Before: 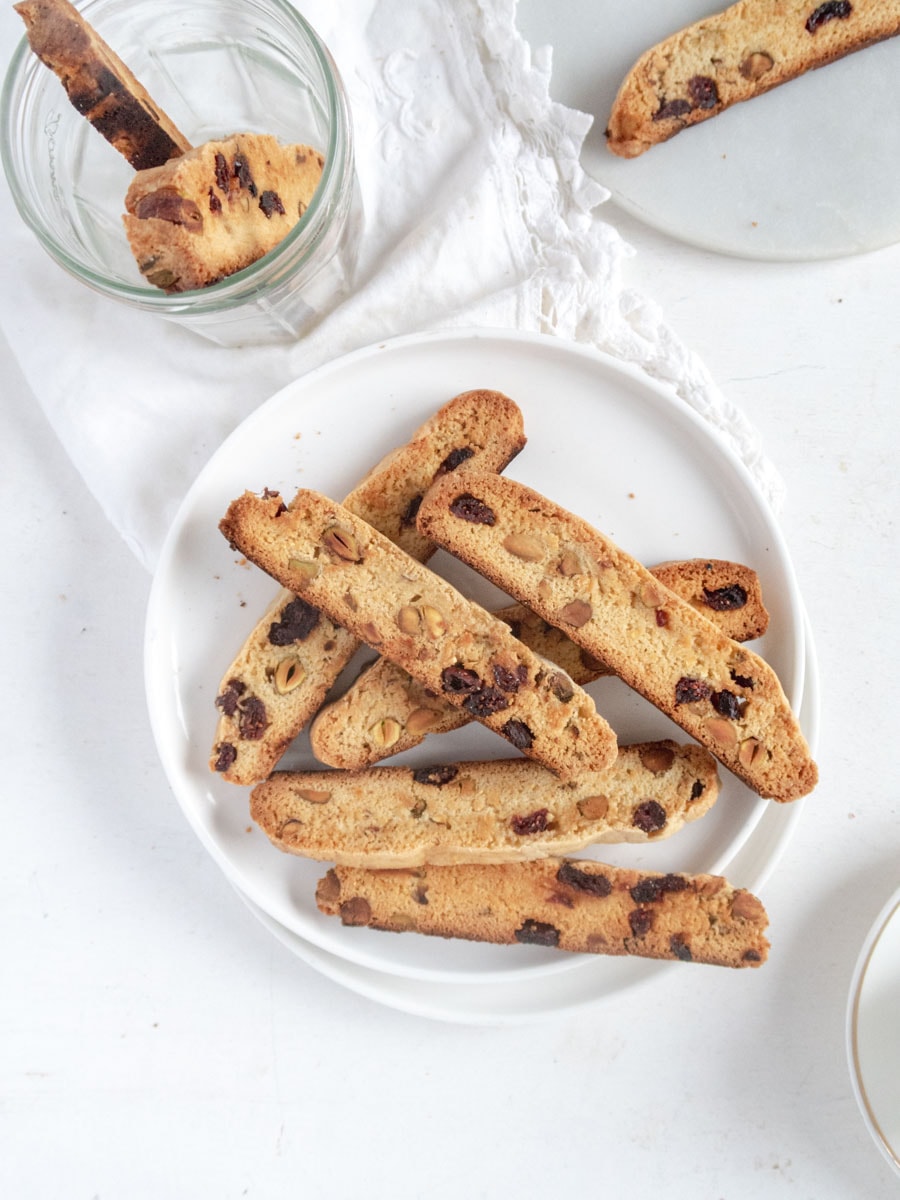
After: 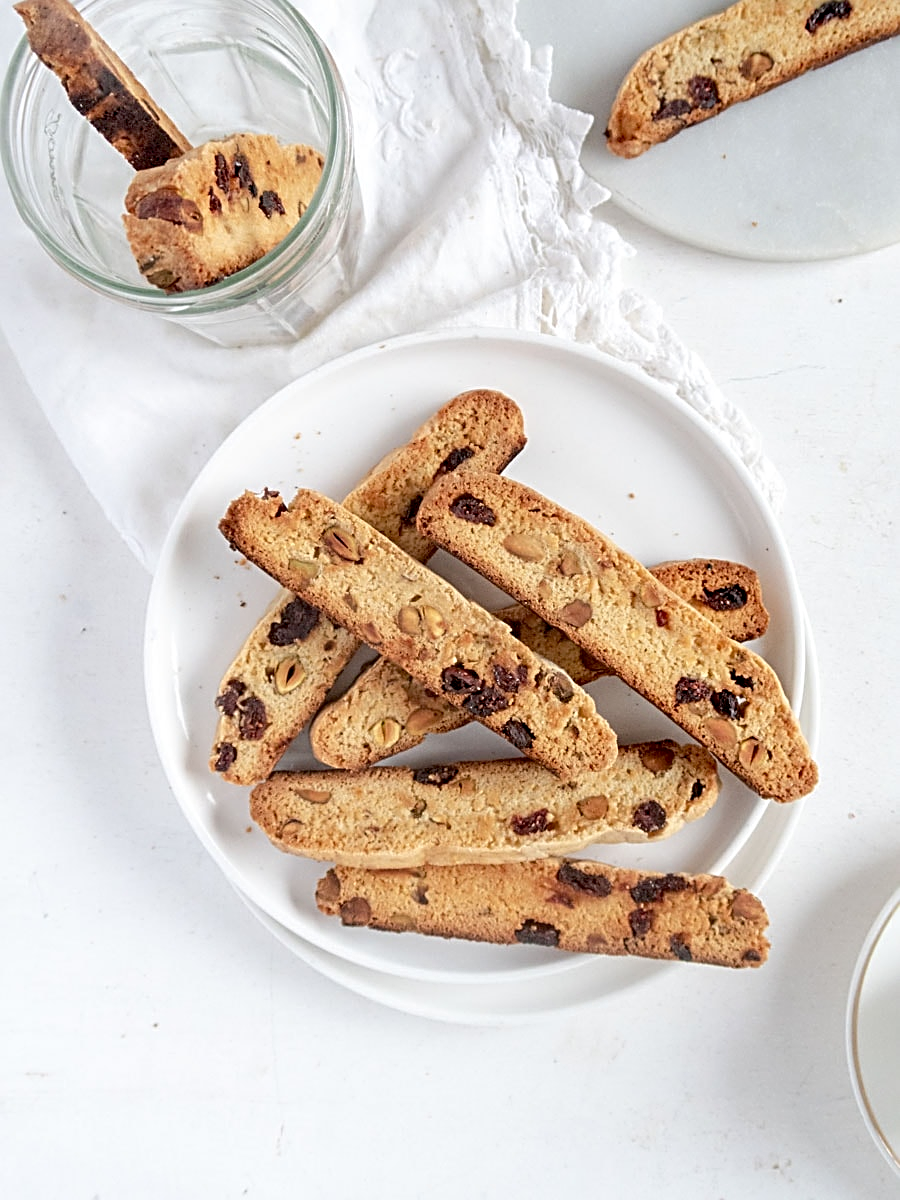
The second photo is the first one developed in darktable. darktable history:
exposure: black level correction 0.011, compensate highlight preservation false
sharpen: radius 2.813, amount 0.715
